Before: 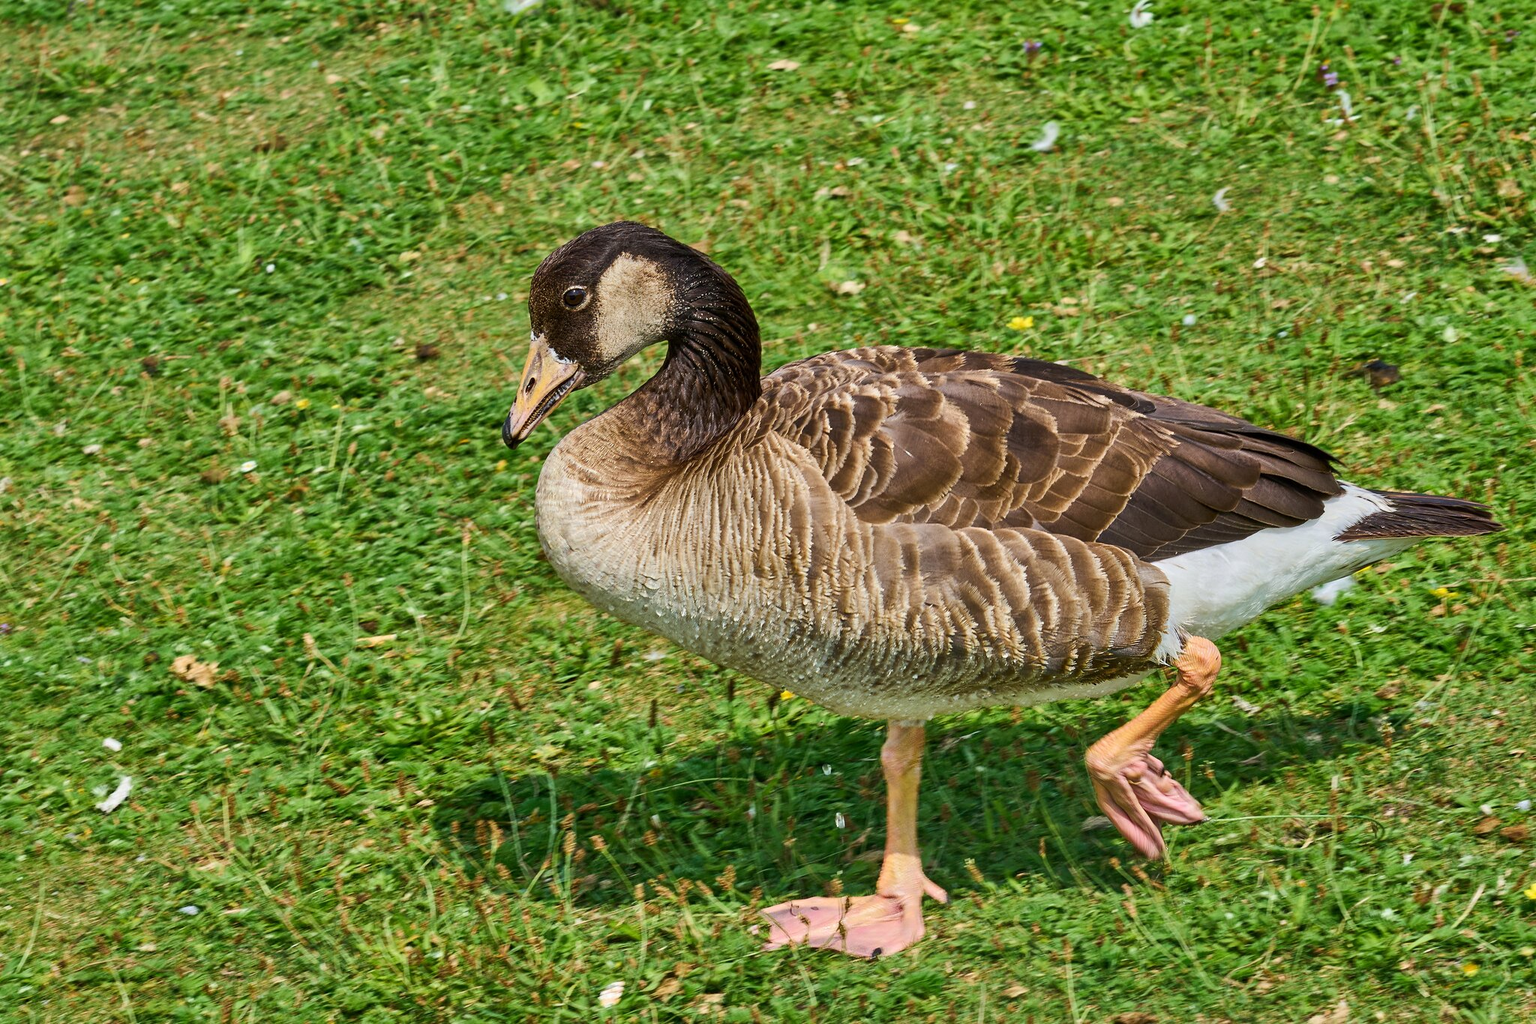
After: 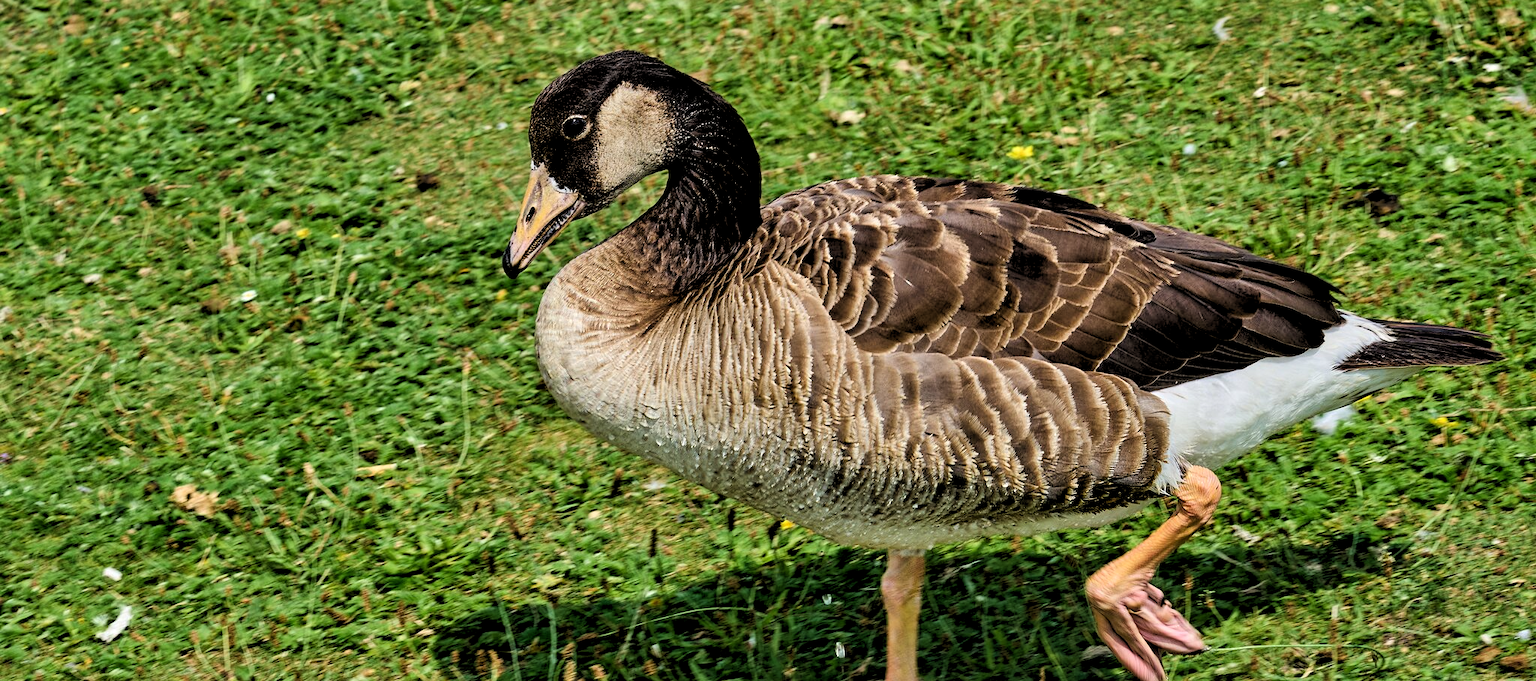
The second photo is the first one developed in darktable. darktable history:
rgb levels: levels [[0.034, 0.472, 0.904], [0, 0.5, 1], [0, 0.5, 1]]
crop: top 16.727%, bottom 16.727%
